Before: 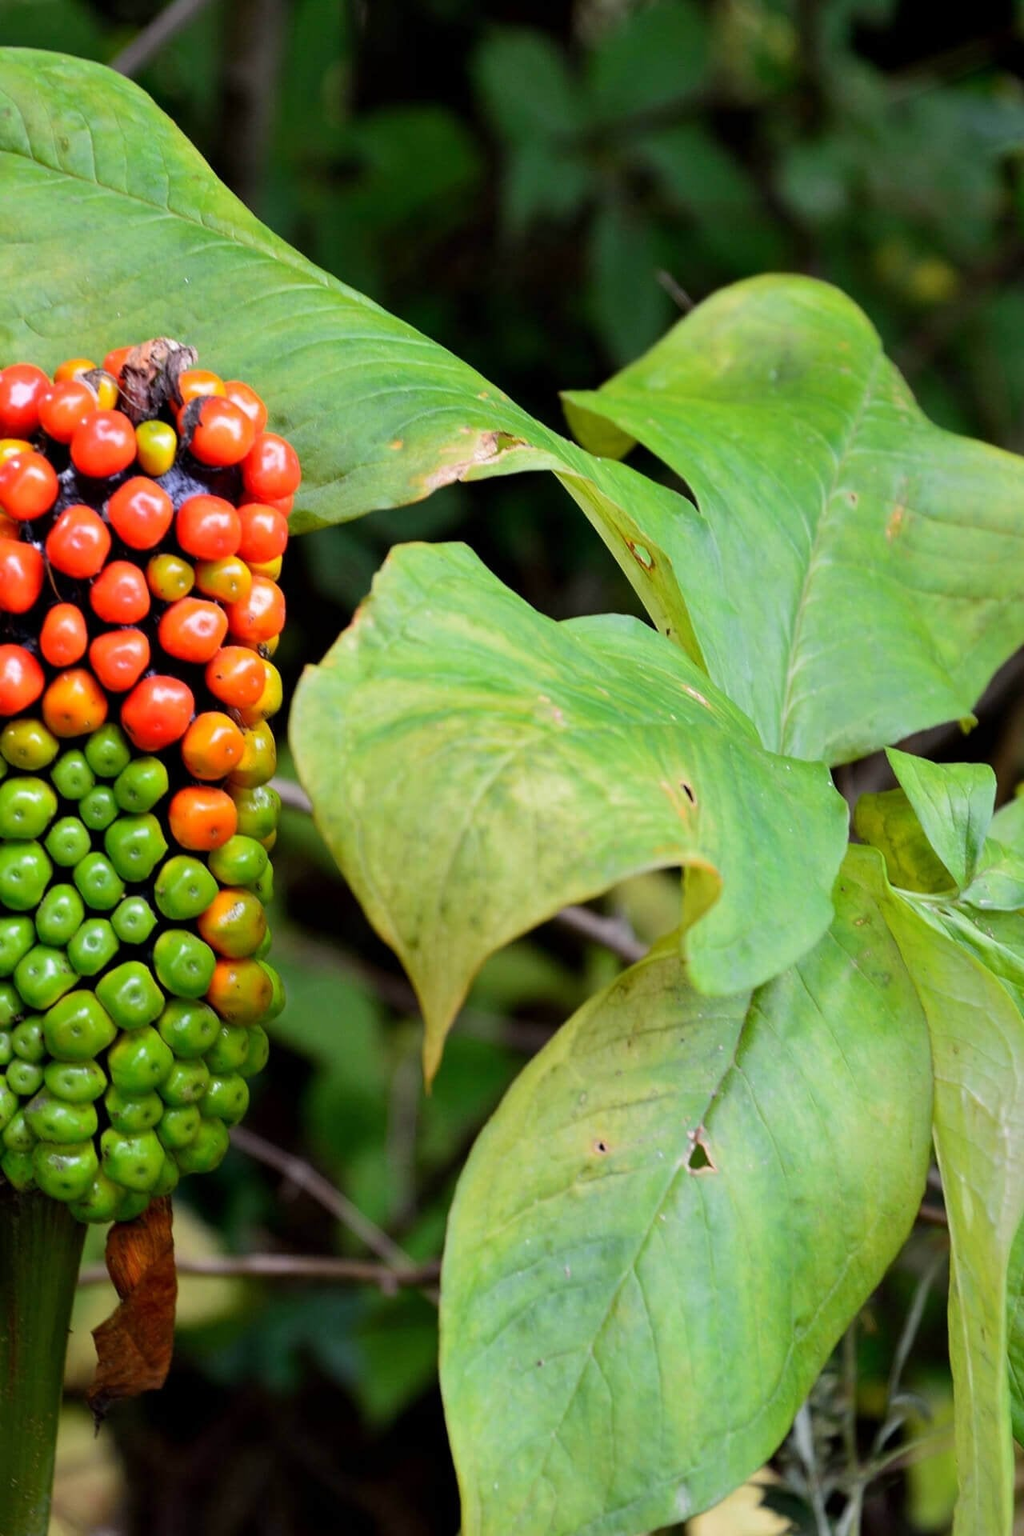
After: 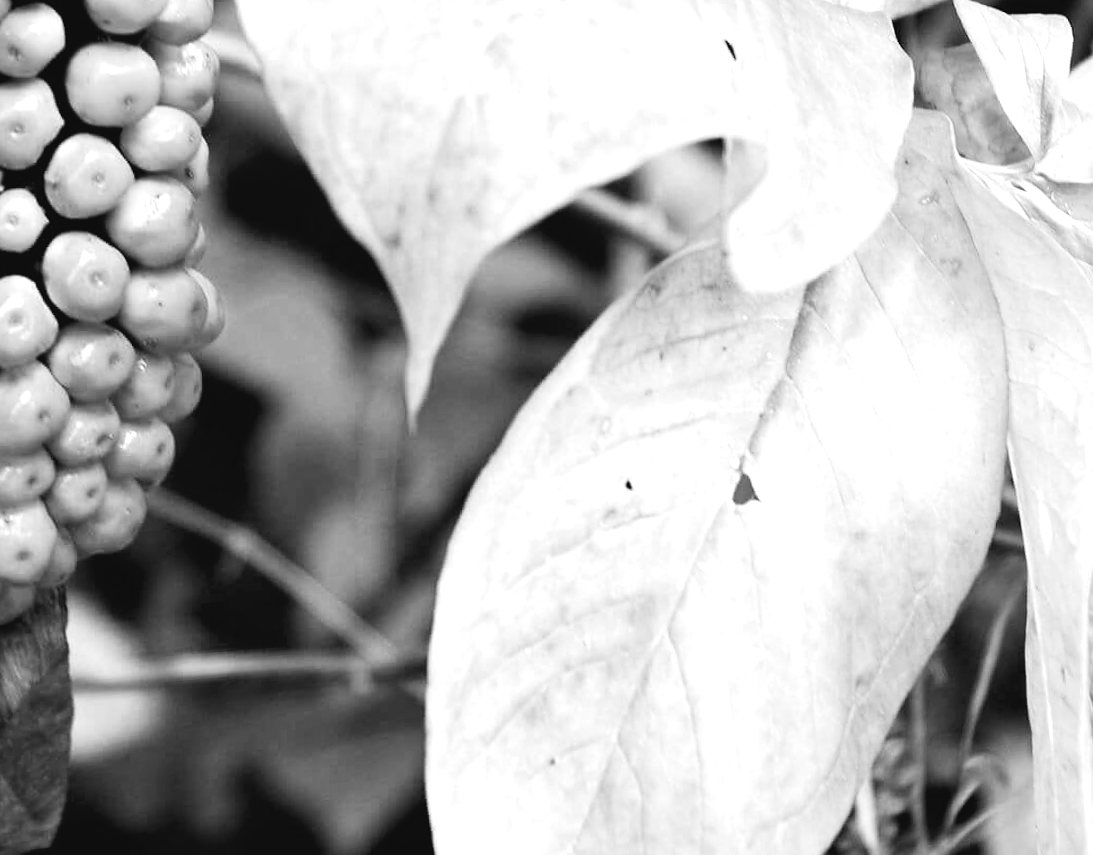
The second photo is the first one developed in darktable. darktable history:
sharpen: radius 1, threshold 1
white balance: red 1.066, blue 1.119
rotate and perspective: rotation -0.013°, lens shift (vertical) -0.027, lens shift (horizontal) 0.178, crop left 0.016, crop right 0.989, crop top 0.082, crop bottom 0.918
exposure: black level correction 0, exposure 1.2 EV, compensate exposure bias true, compensate highlight preservation false
contrast brightness saturation: contrast 0.15, brightness 0.05
crop and rotate: left 13.306%, top 48.129%, bottom 2.928%
color balance: lift [1, 1.015, 0.987, 0.985], gamma [1, 0.959, 1.042, 0.958], gain [0.927, 0.938, 1.072, 0.928], contrast 1.5%
monochrome: on, module defaults
